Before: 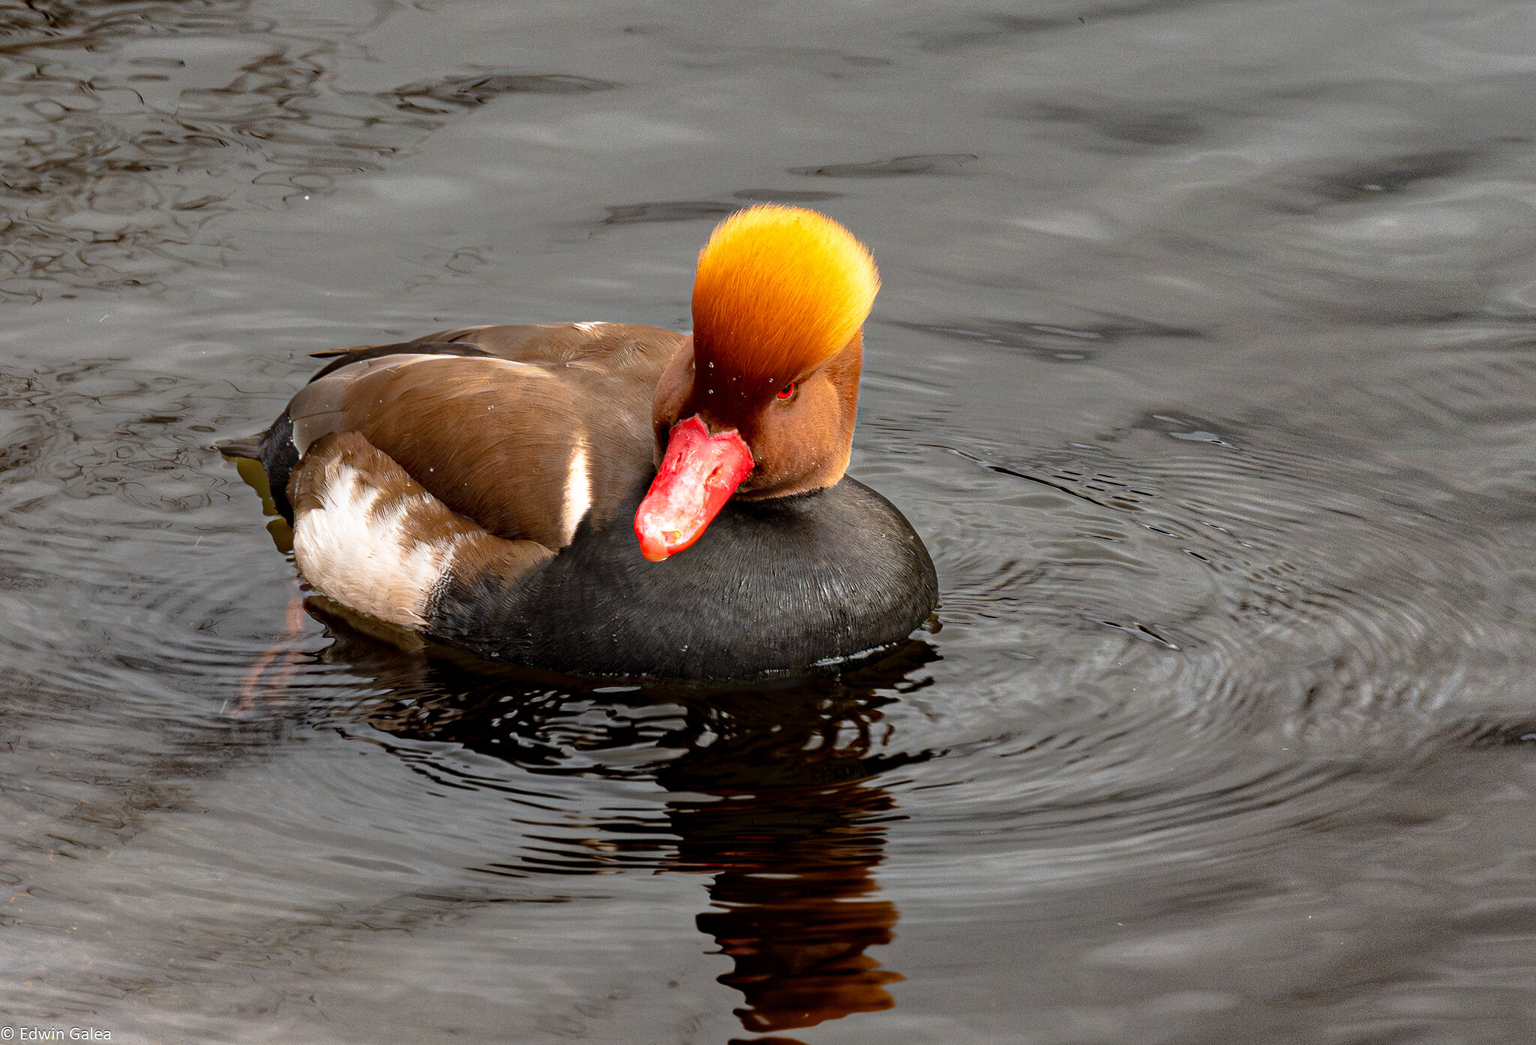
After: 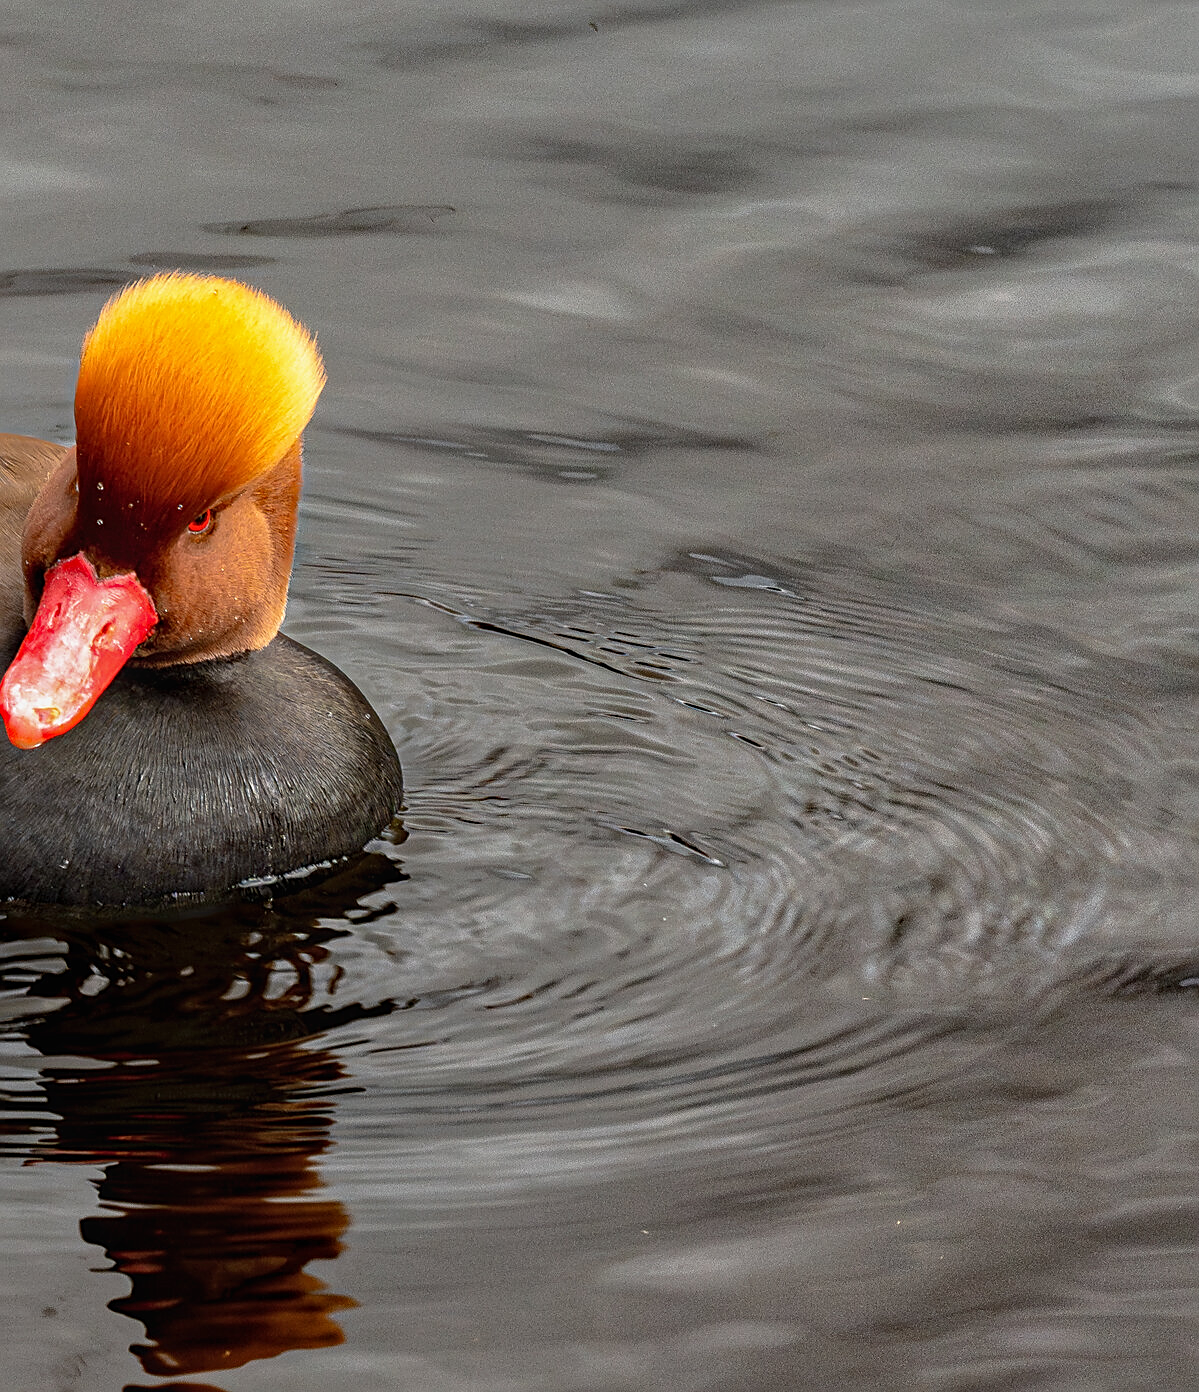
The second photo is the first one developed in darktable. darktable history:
local contrast: detail 110%
sharpen: on, module defaults
crop: left 41.431%
